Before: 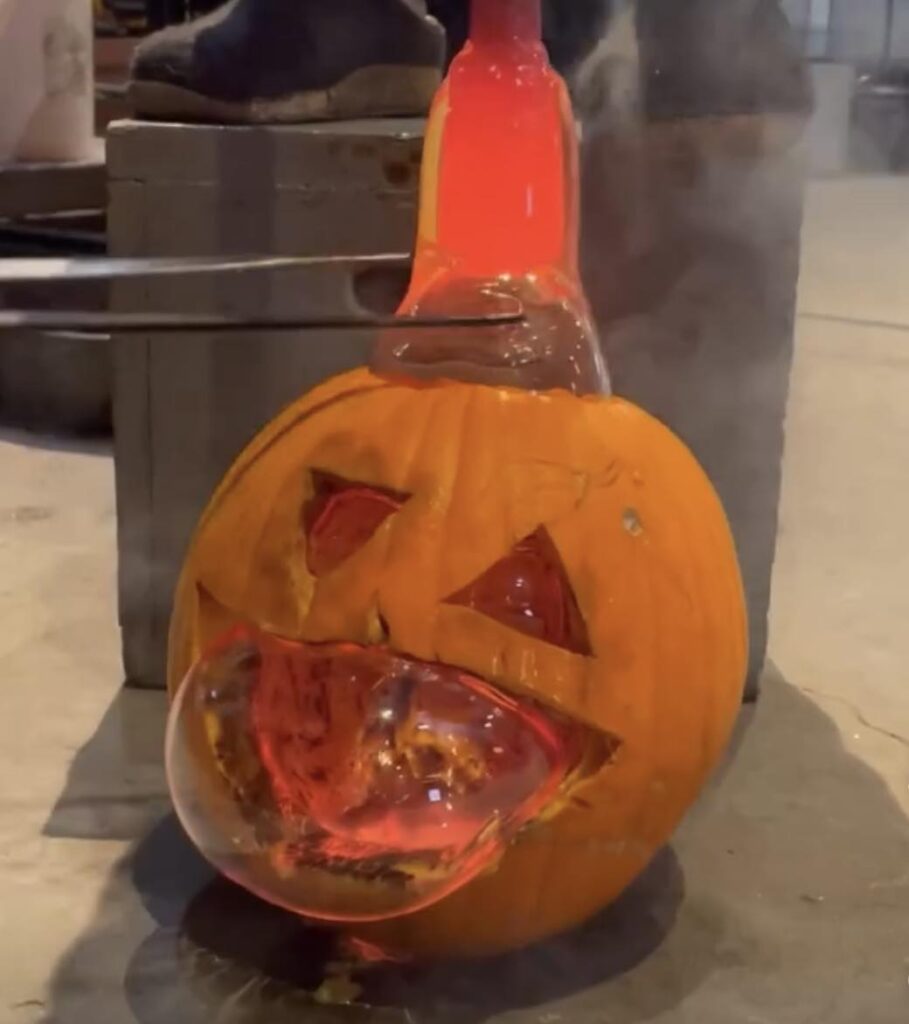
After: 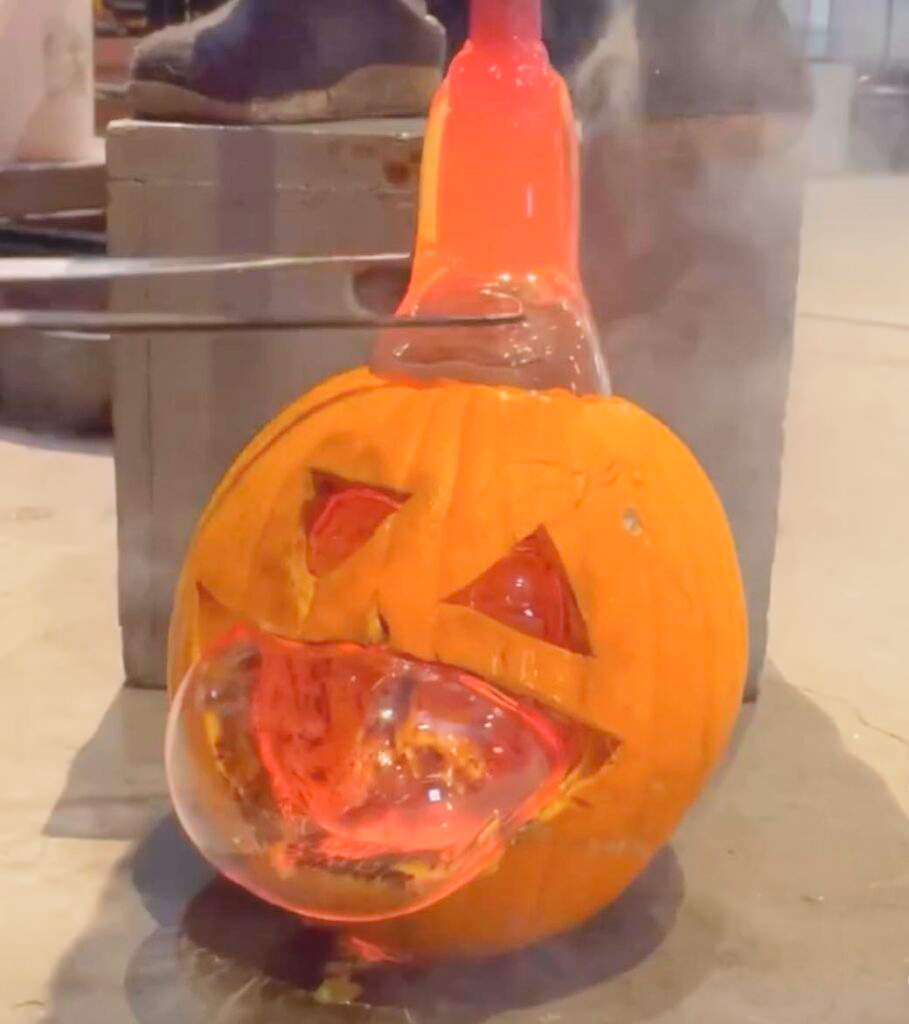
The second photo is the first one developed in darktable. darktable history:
contrast brightness saturation: contrast -0.15, brightness 0.05, saturation -0.12
exposure: black level correction 0, exposure 1.2 EV, compensate highlight preservation false
filmic rgb: black relative exposure -16 EV, threshold -0.33 EV, transition 3.19 EV, structure ↔ texture 100%, target black luminance 0%, hardness 7.57, latitude 72.96%, contrast 0.908, highlights saturation mix 10%, shadows ↔ highlights balance -0.38%, add noise in highlights 0, preserve chrominance no, color science v4 (2020), iterations of high-quality reconstruction 10, enable highlight reconstruction true
haze removal: strength -0.1, adaptive false
